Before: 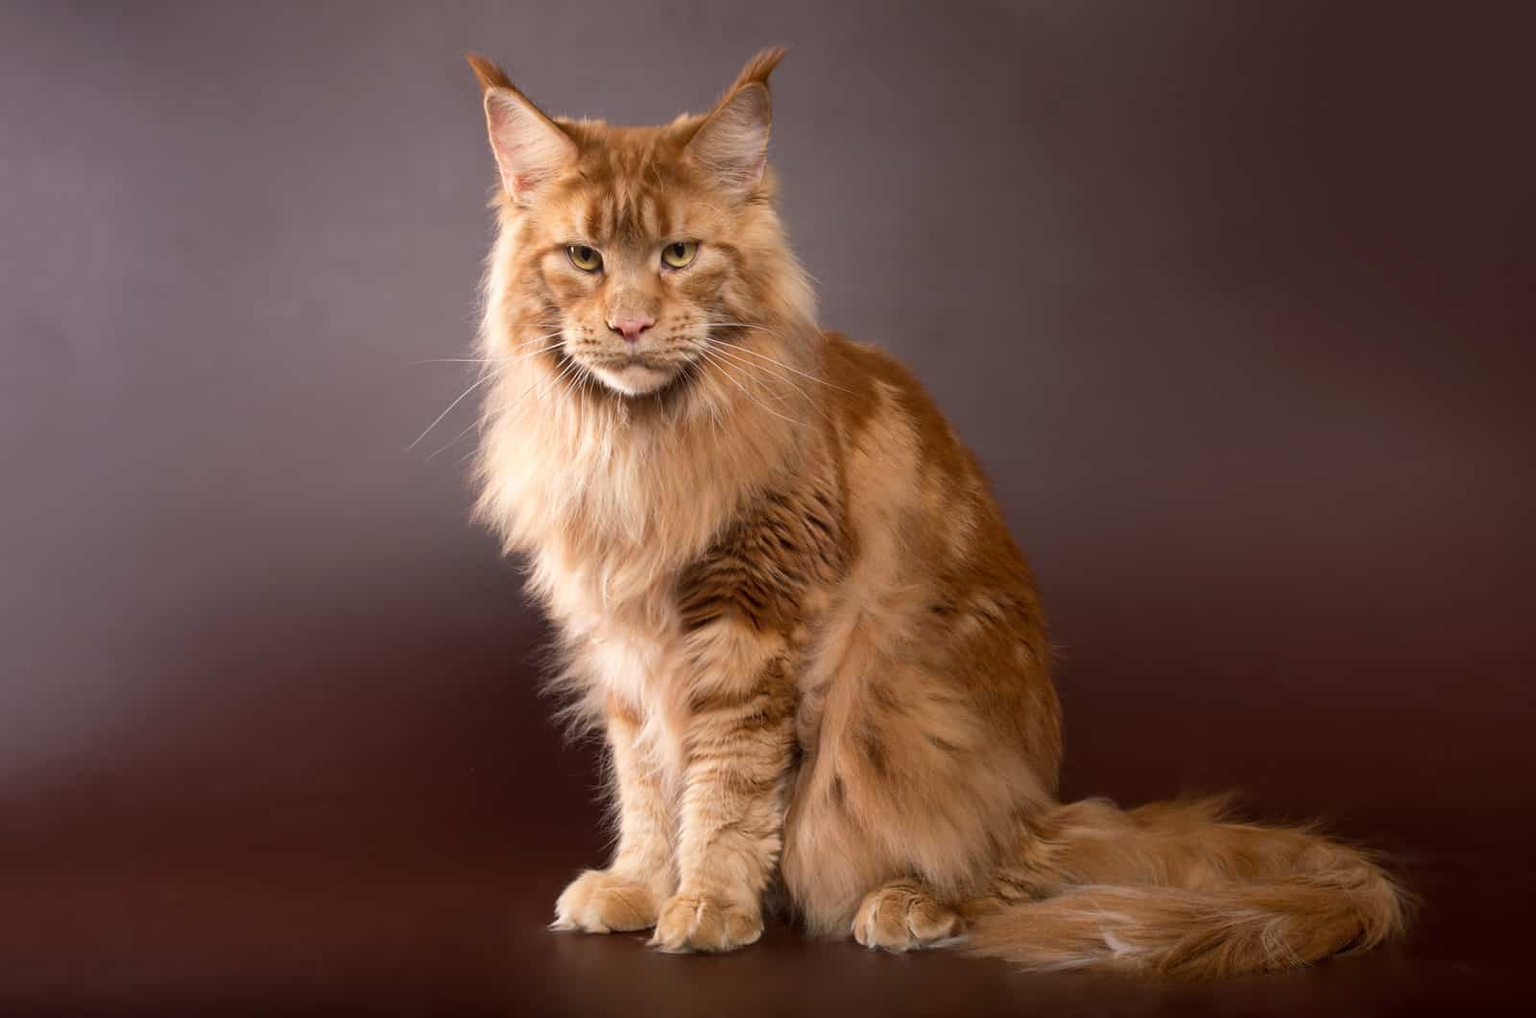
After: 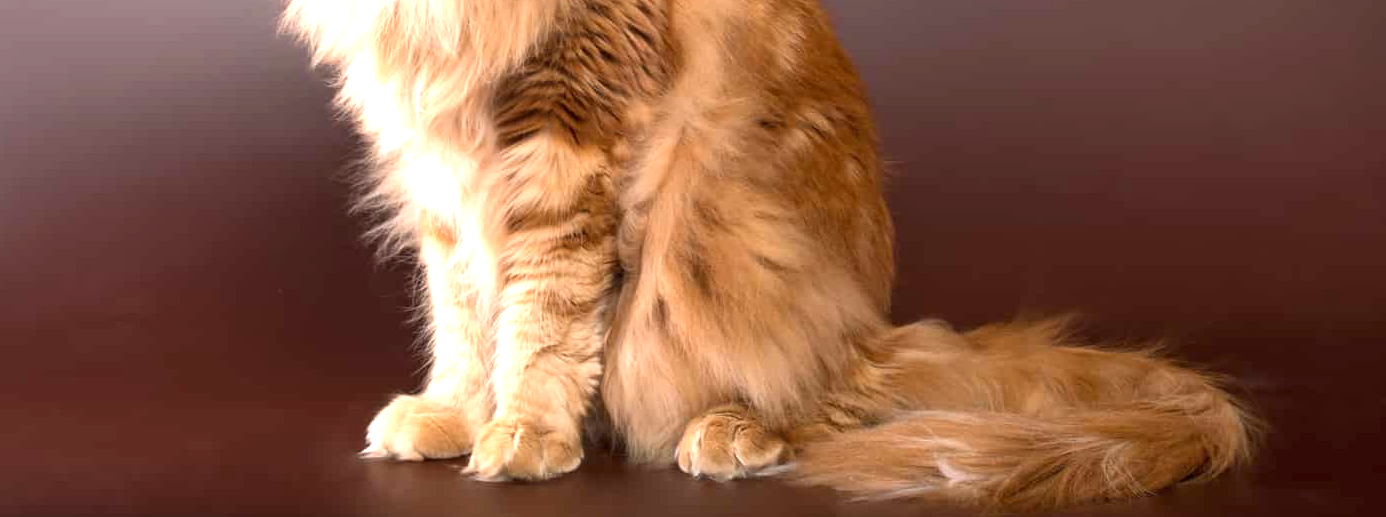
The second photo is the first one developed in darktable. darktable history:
exposure: exposure 1 EV, compensate highlight preservation false
crop and rotate: left 13.322%, top 48.267%, bottom 2.926%
